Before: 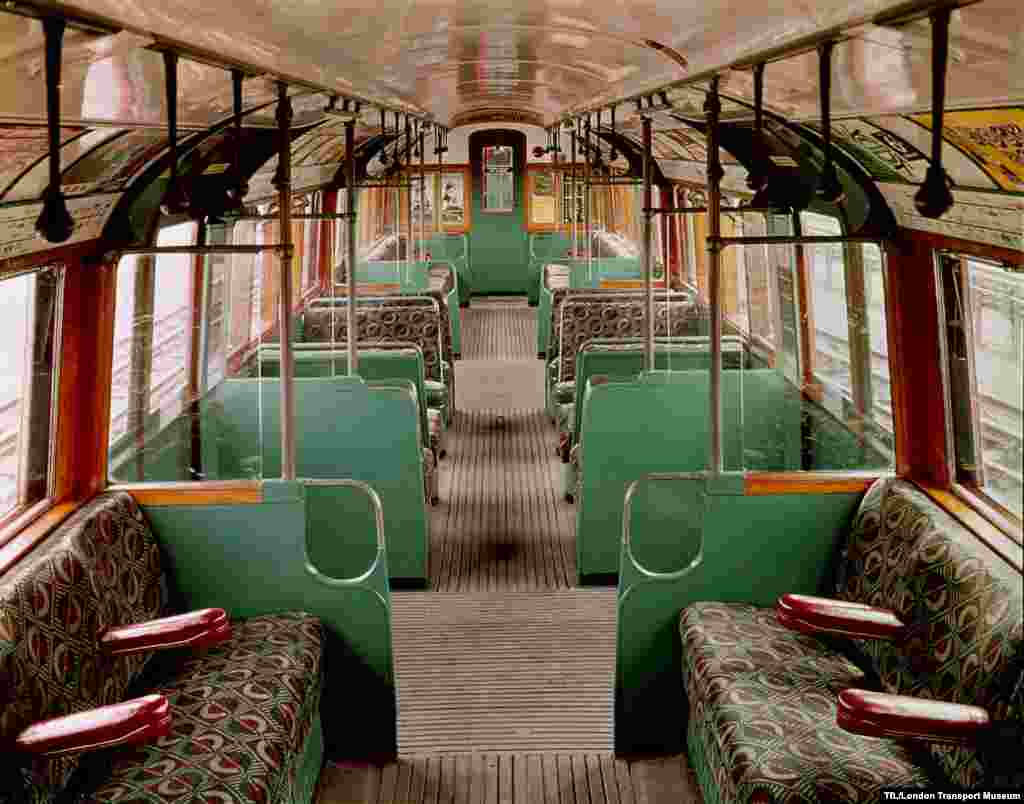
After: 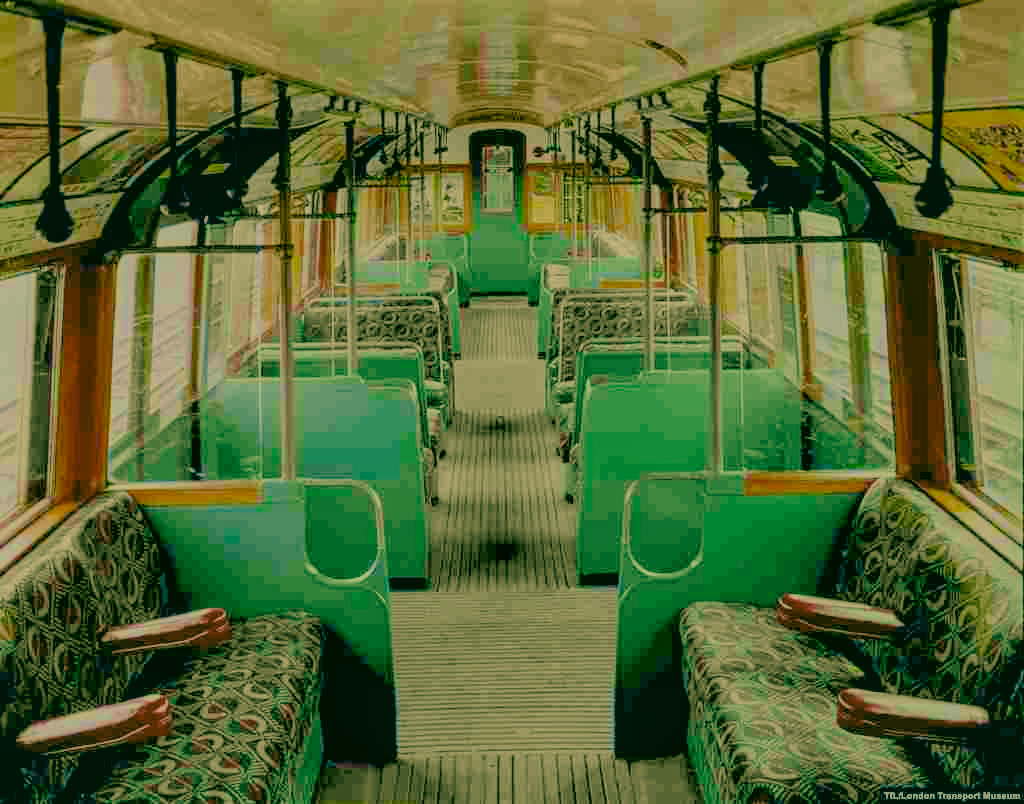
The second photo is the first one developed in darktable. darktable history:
local contrast: on, module defaults
color correction: highlights a* 2.22, highlights b* 33.84, shadows a* -37.47, shadows b* -5.9
filmic rgb: black relative exposure -7.99 EV, white relative exposure 8.03 EV, threshold 5.97 EV, target black luminance 0%, hardness 2.5, latitude 76.51%, contrast 0.555, shadows ↔ highlights balance 0.011%, color science v6 (2022), enable highlight reconstruction true
exposure: black level correction 0.001, exposure 0.499 EV, compensate highlight preservation false
color balance rgb: highlights gain › chroma 1.535%, highlights gain › hue 307.46°, perceptual saturation grading › global saturation 1.804%, perceptual saturation grading › highlights -2.783%, perceptual saturation grading › mid-tones 4.236%, perceptual saturation grading › shadows 8.796%
